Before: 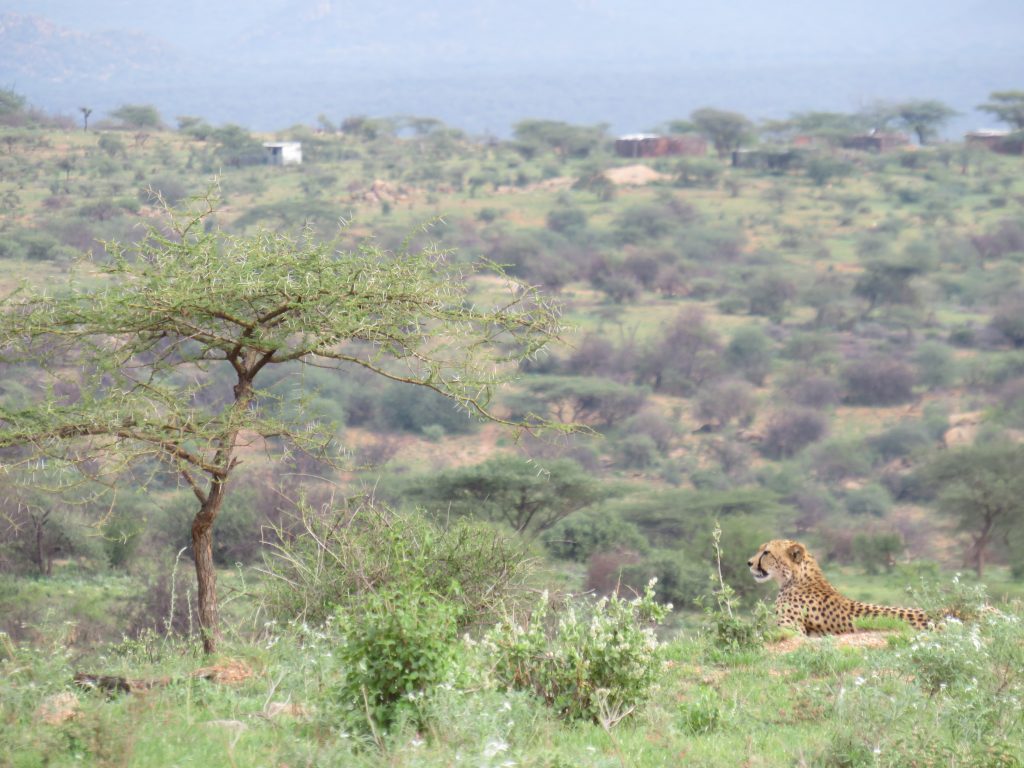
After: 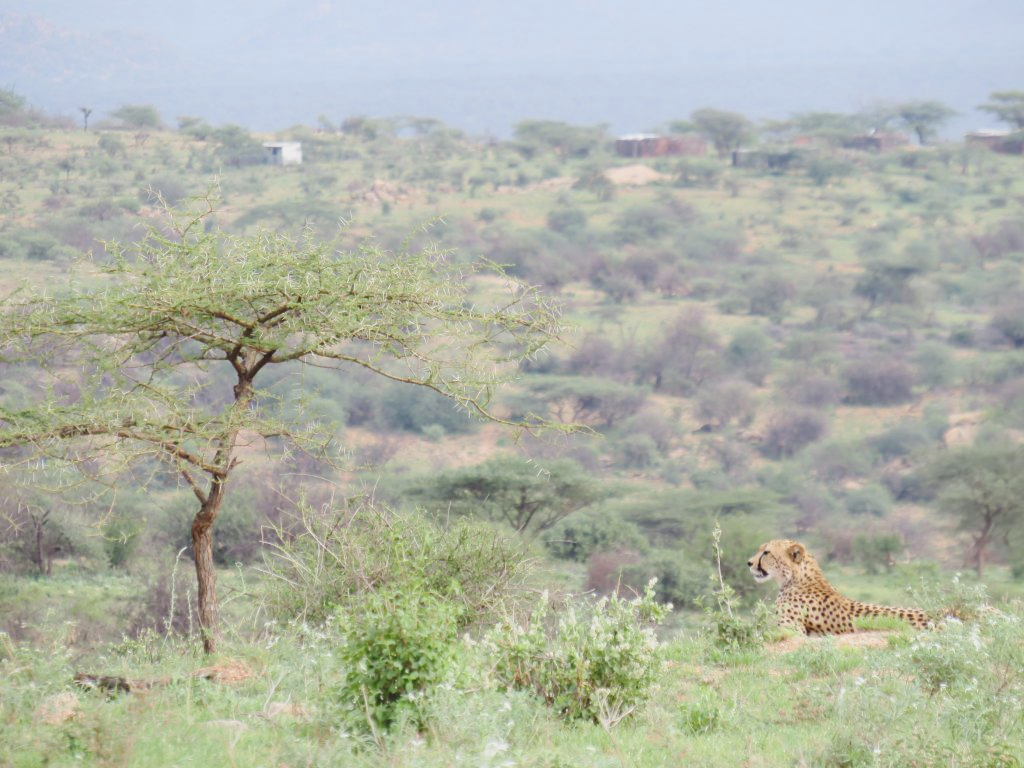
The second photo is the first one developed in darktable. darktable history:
filmic rgb: black relative exposure -11.35 EV, white relative exposure 3.22 EV, hardness 6.76, color science v6 (2022)
tone curve: curves: ch0 [(0, 0) (0.003, 0.068) (0.011, 0.079) (0.025, 0.092) (0.044, 0.107) (0.069, 0.121) (0.1, 0.134) (0.136, 0.16) (0.177, 0.198) (0.224, 0.242) (0.277, 0.312) (0.335, 0.384) (0.399, 0.461) (0.468, 0.539) (0.543, 0.622) (0.623, 0.691) (0.709, 0.763) (0.801, 0.833) (0.898, 0.909) (1, 1)], preserve colors none
